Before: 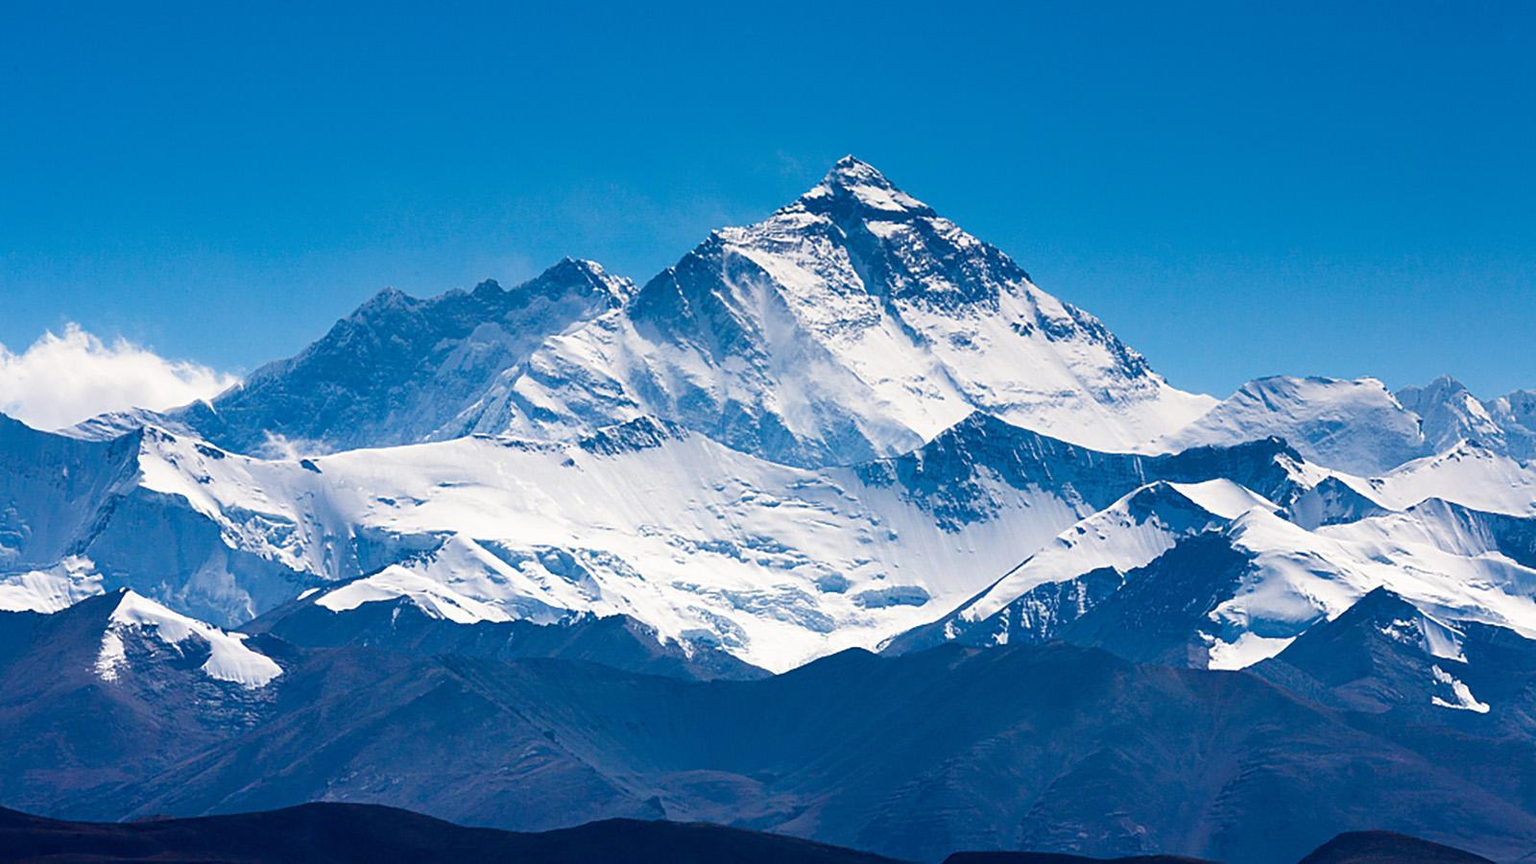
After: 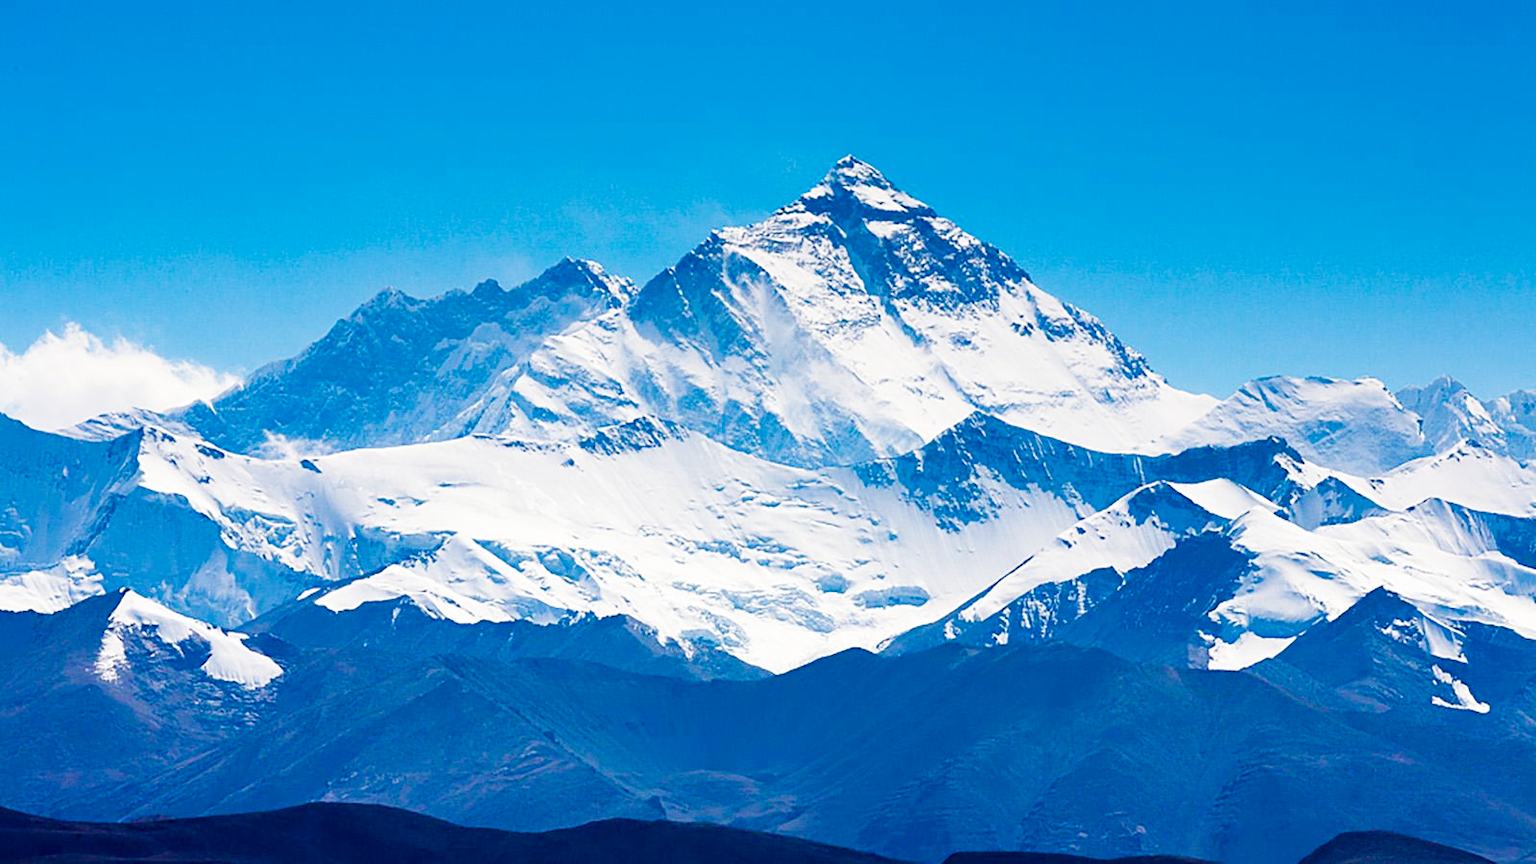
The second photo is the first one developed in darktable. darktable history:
color balance rgb: perceptual saturation grading › global saturation 20%, perceptual saturation grading › highlights -25%, perceptual saturation grading › shadows 25%
base curve: curves: ch0 [(0, 0) (0.204, 0.334) (0.55, 0.733) (1, 1)], preserve colors none
